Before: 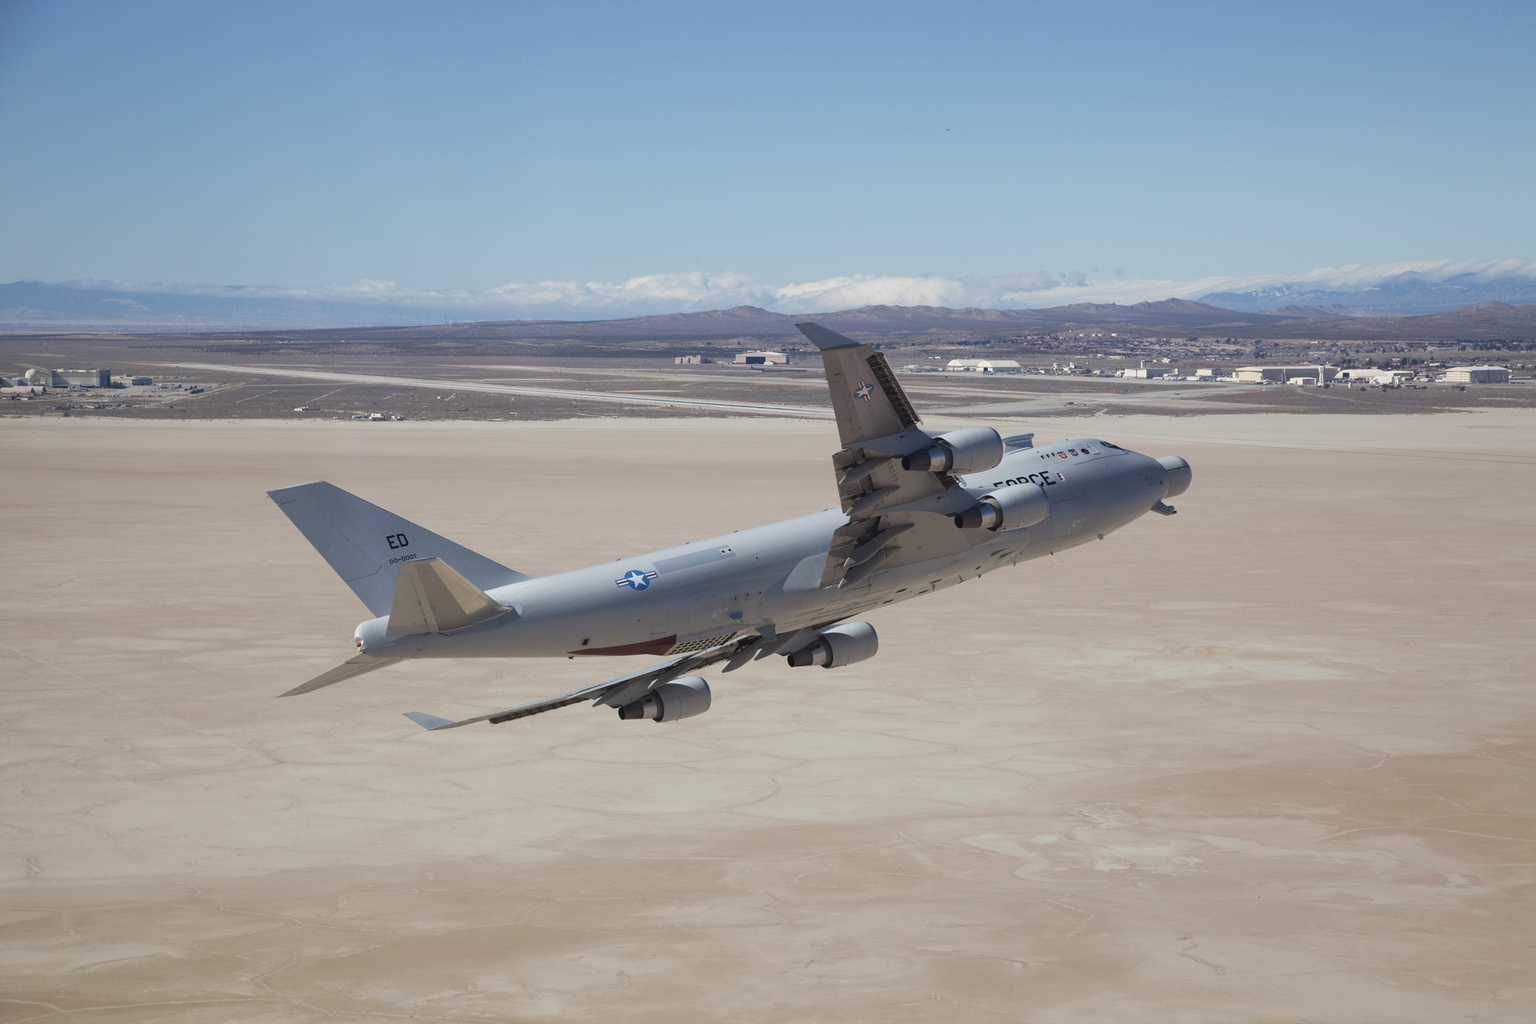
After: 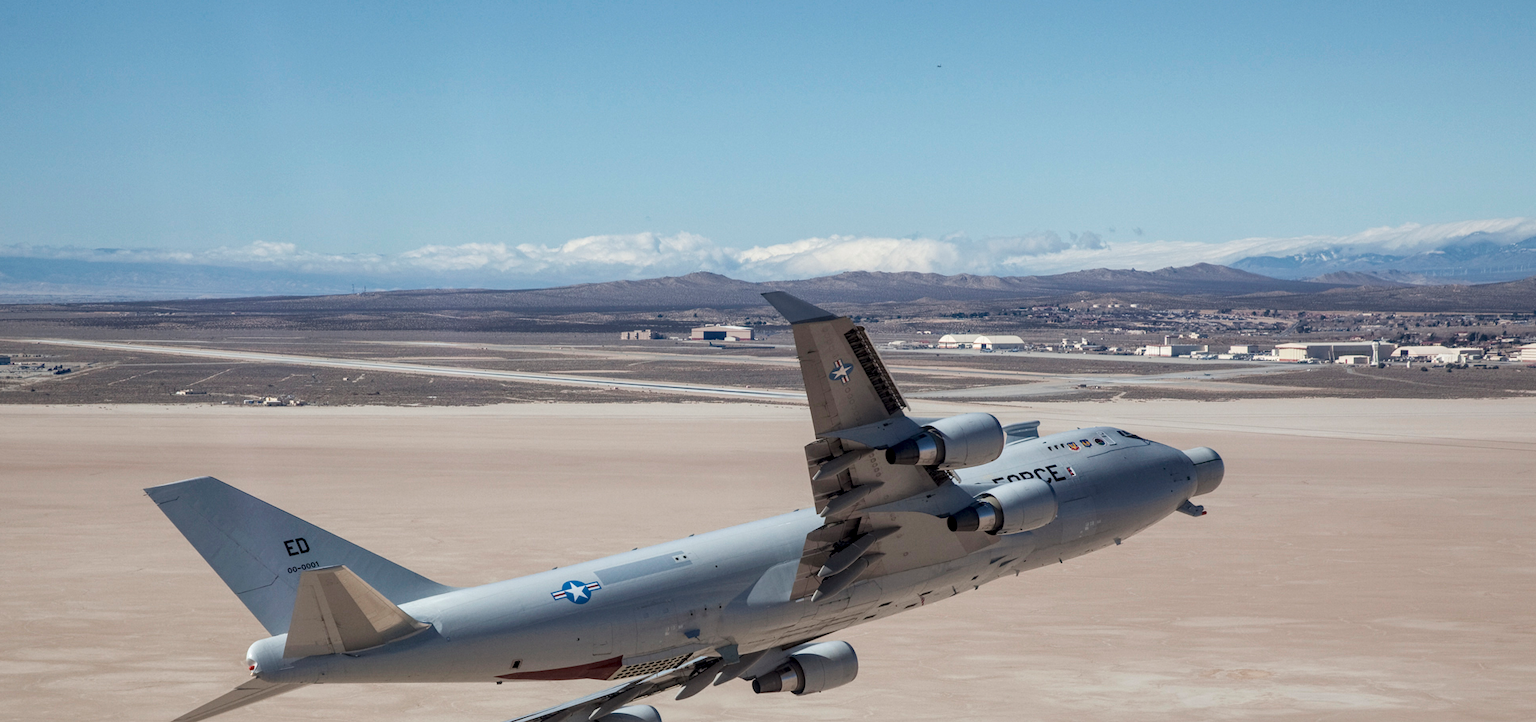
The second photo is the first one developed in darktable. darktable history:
local contrast: highlights 61%, detail 143%, midtone range 0.428
crop and rotate: left 9.345%, top 7.22%, right 4.982%, bottom 32.331%
white balance: emerald 1
